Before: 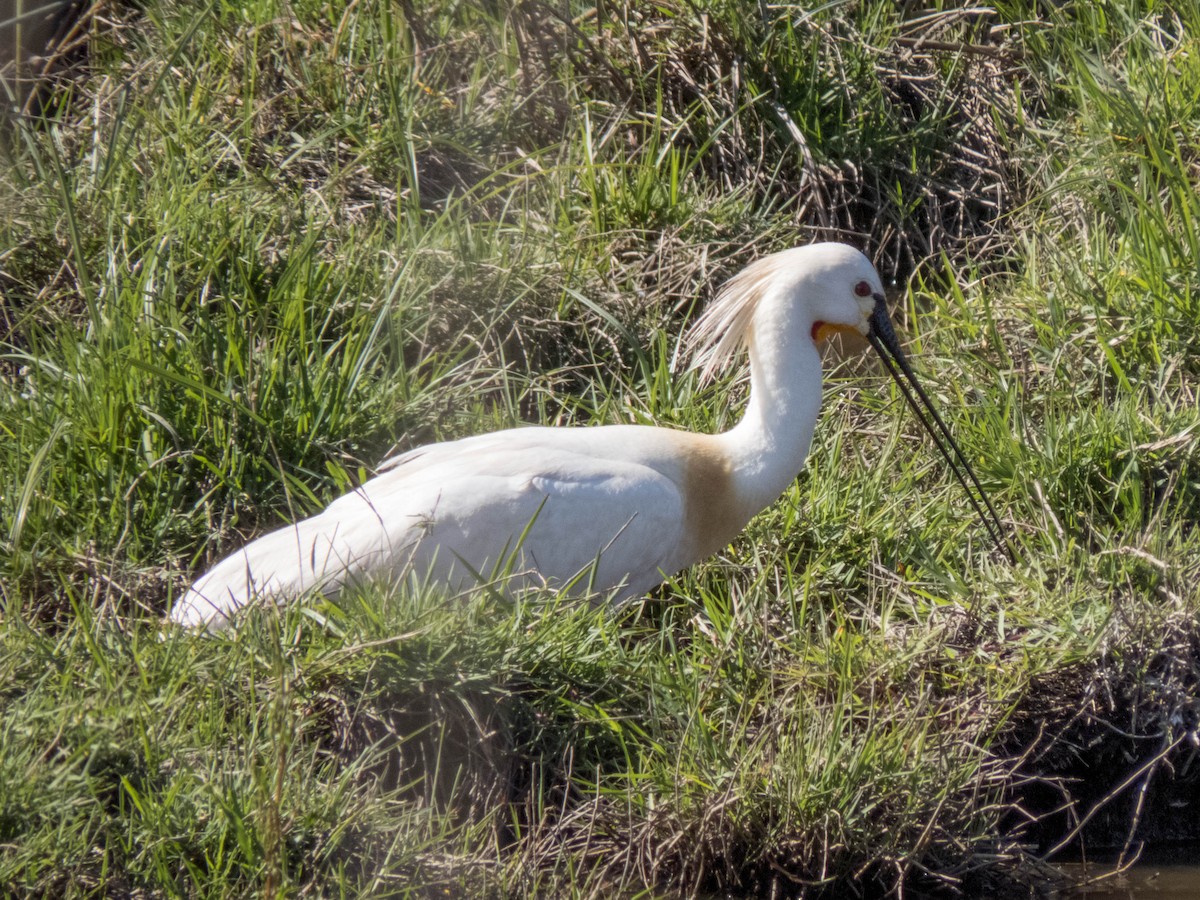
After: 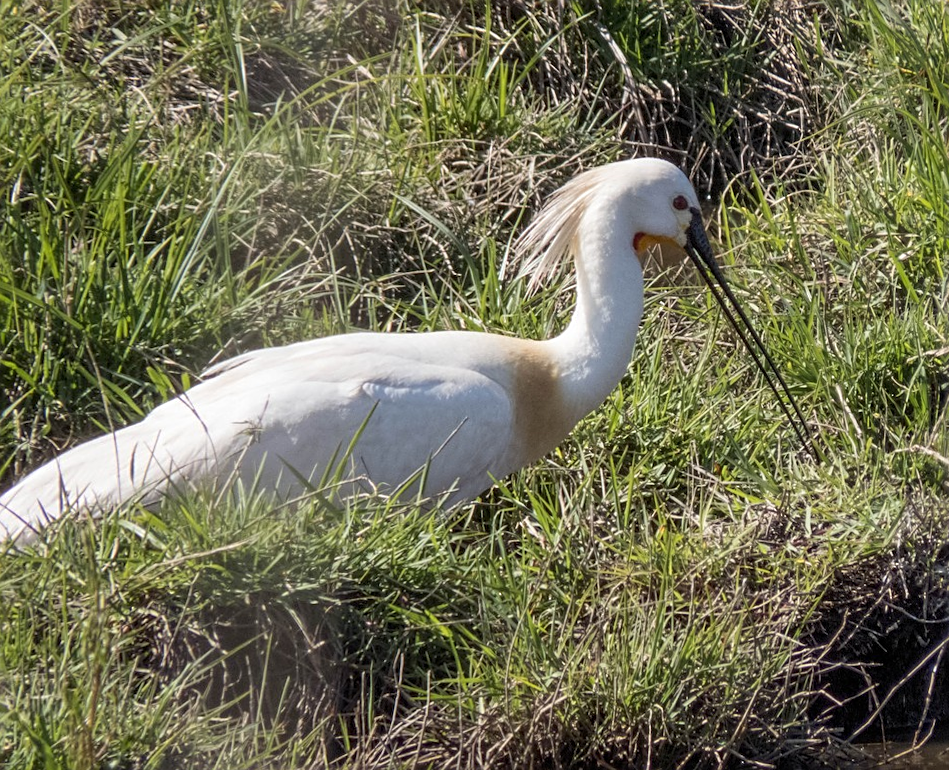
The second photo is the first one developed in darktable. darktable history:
sharpen: on, module defaults
rotate and perspective: rotation -0.013°, lens shift (vertical) -0.027, lens shift (horizontal) 0.178, crop left 0.016, crop right 0.989, crop top 0.082, crop bottom 0.918
crop and rotate: left 17.959%, top 5.771%, right 1.742%
